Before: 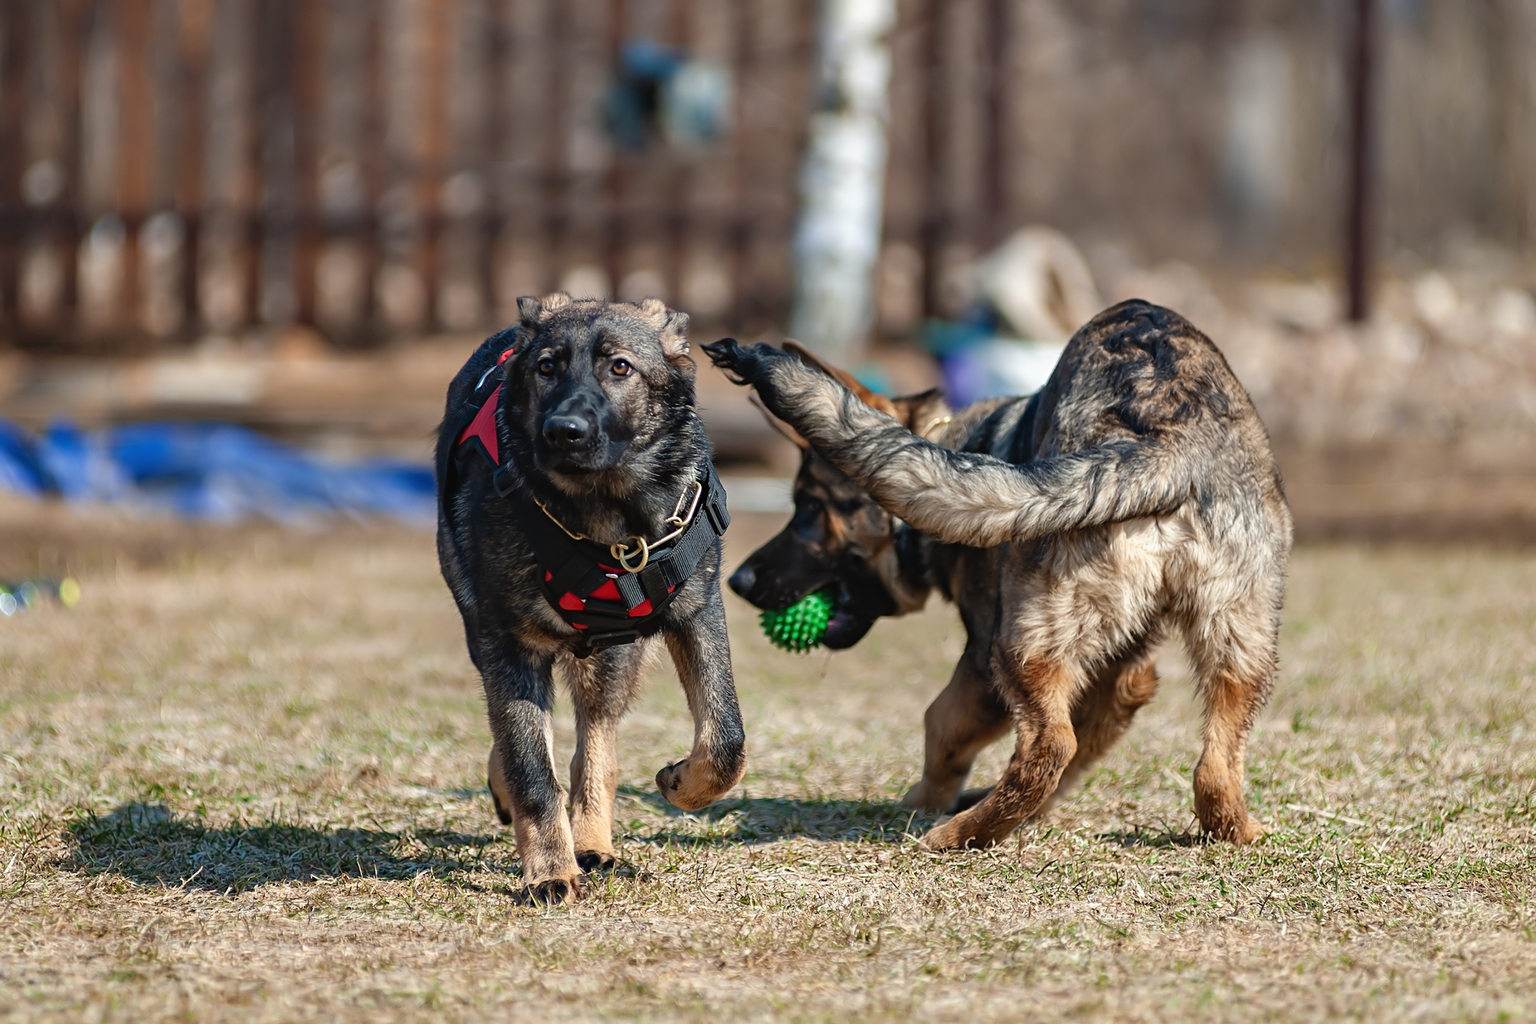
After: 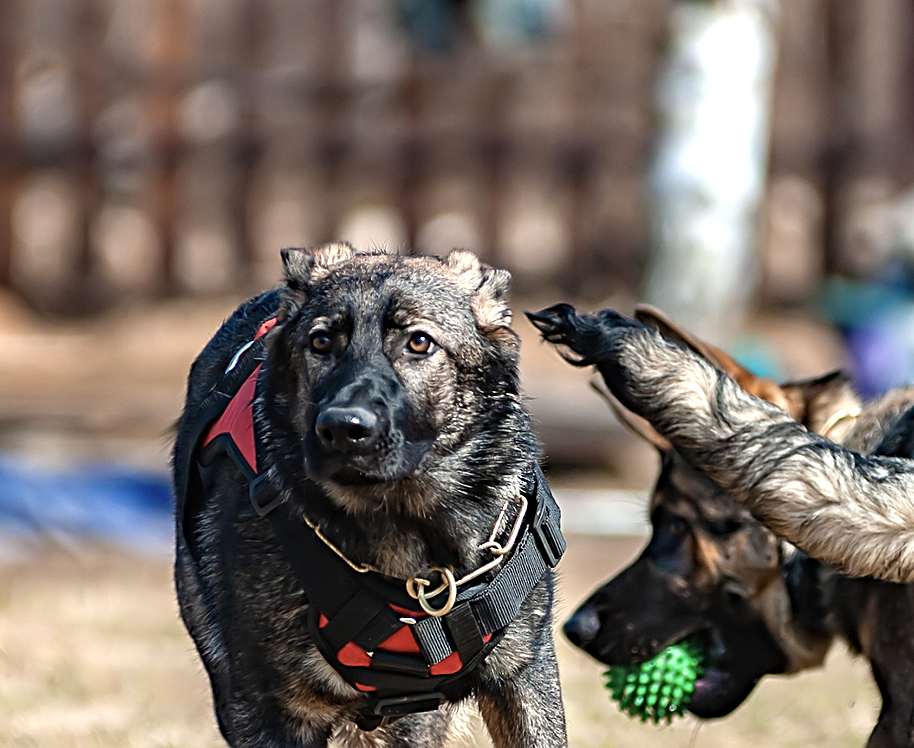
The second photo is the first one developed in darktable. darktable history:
haze removal: compatibility mode true, adaptive false
crop: left 19.94%, top 10.84%, right 35.421%, bottom 34.339%
base curve: preserve colors none
local contrast: highlights 104%, shadows 101%, detail 119%, midtone range 0.2
contrast brightness saturation: contrast 0.062, brightness -0.014, saturation -0.214
exposure: black level correction 0, exposure 0.704 EV, compensate highlight preservation false
sharpen: amount 0.489
